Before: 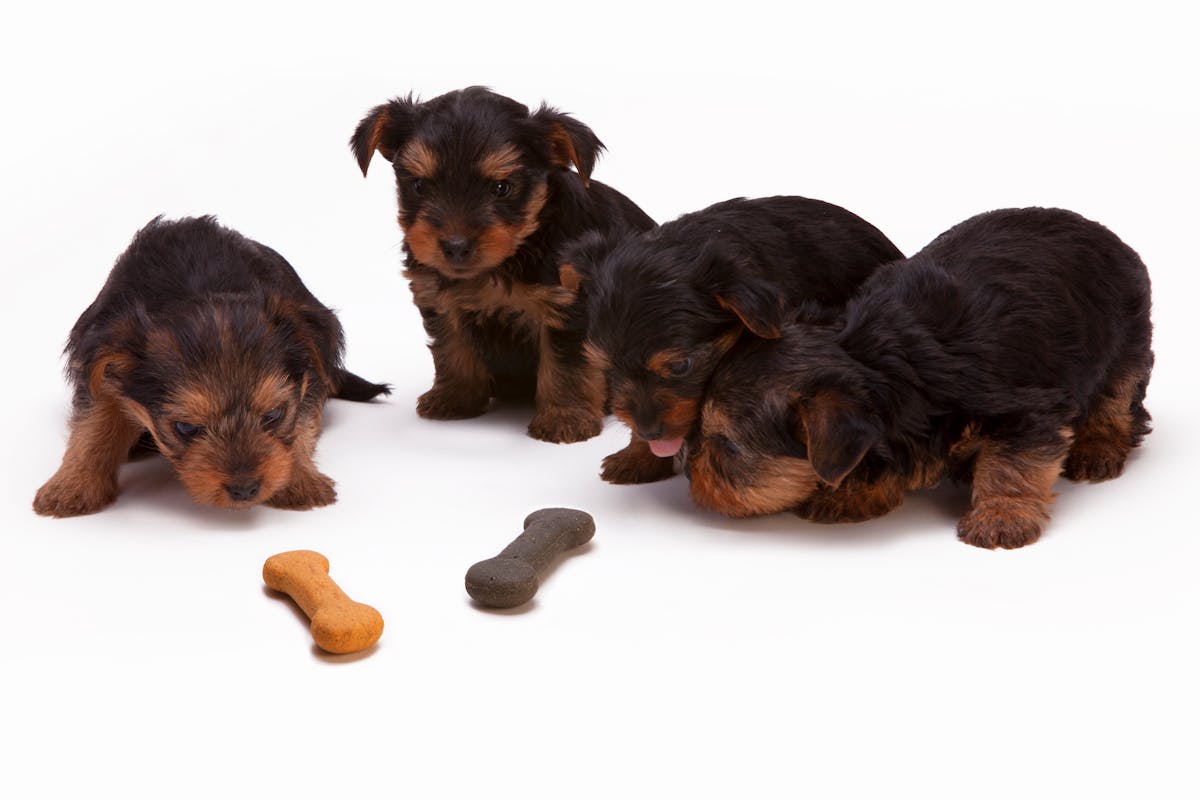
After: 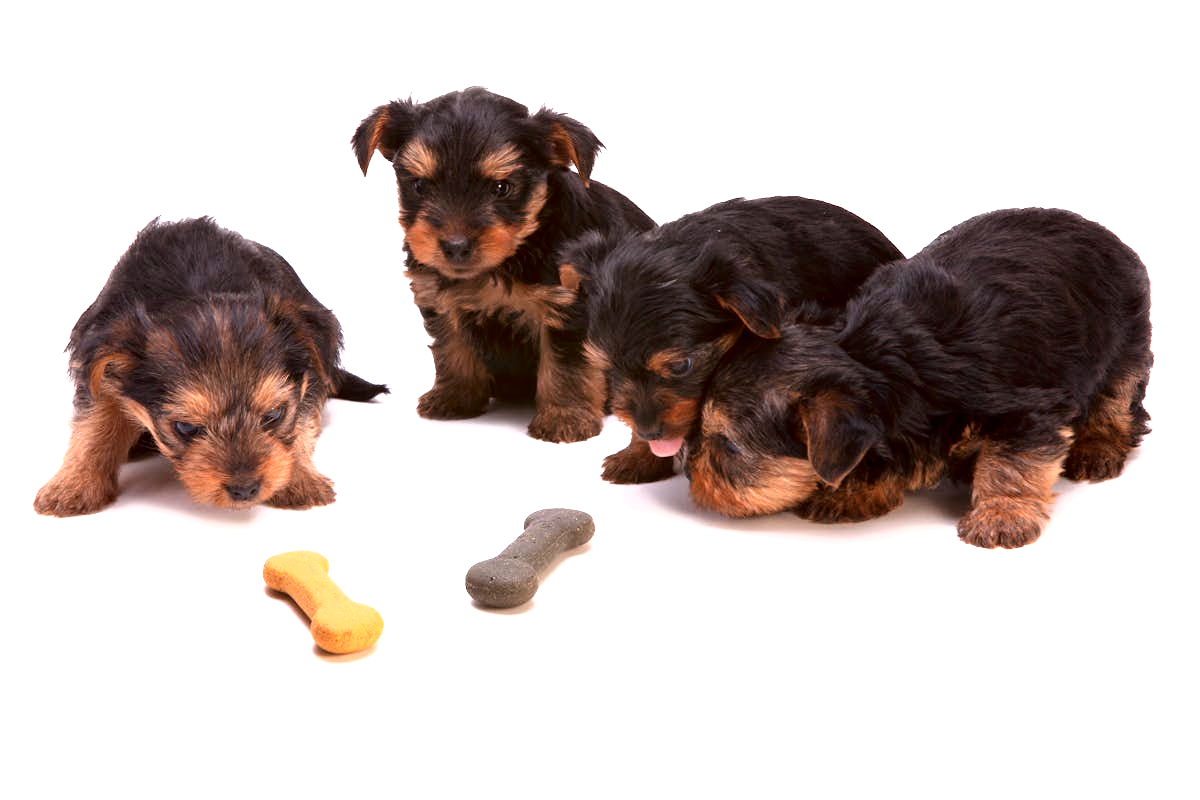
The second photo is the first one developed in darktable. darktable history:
tone curve: curves: ch0 [(0, 0) (0.003, 0.001) (0.011, 0.005) (0.025, 0.01) (0.044, 0.019) (0.069, 0.029) (0.1, 0.042) (0.136, 0.078) (0.177, 0.129) (0.224, 0.182) (0.277, 0.246) (0.335, 0.318) (0.399, 0.396) (0.468, 0.481) (0.543, 0.573) (0.623, 0.672) (0.709, 0.777) (0.801, 0.881) (0.898, 0.975) (1, 1)], color space Lab, independent channels, preserve colors none
exposure: black level correction 0, exposure 1.2 EV, compensate highlight preservation false
